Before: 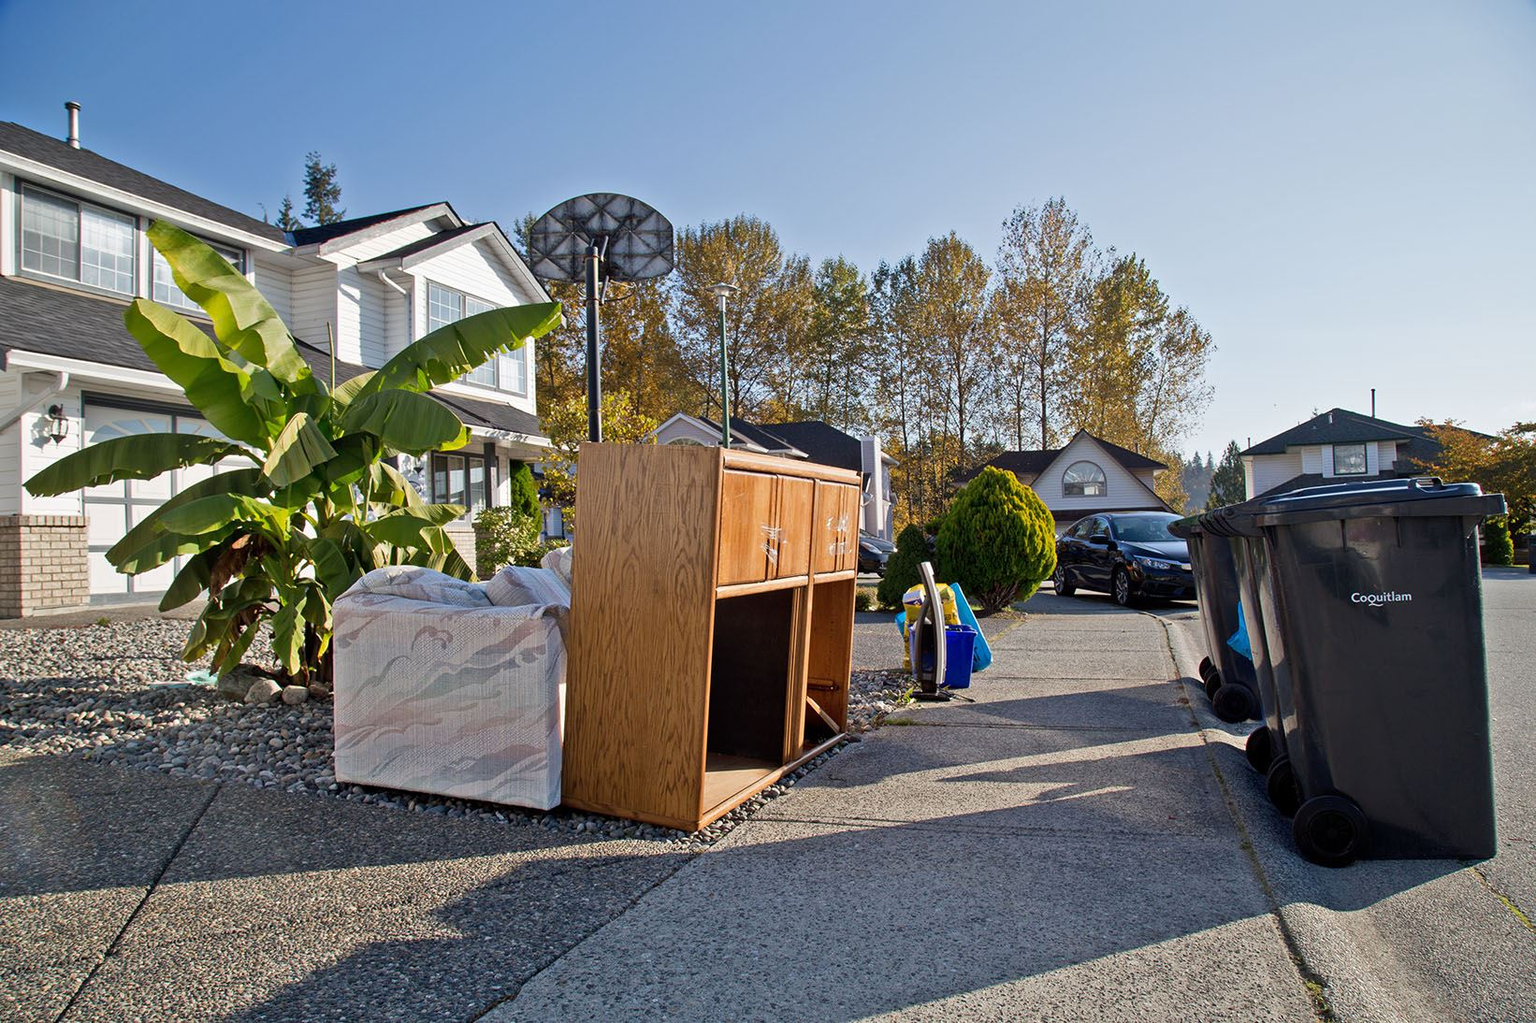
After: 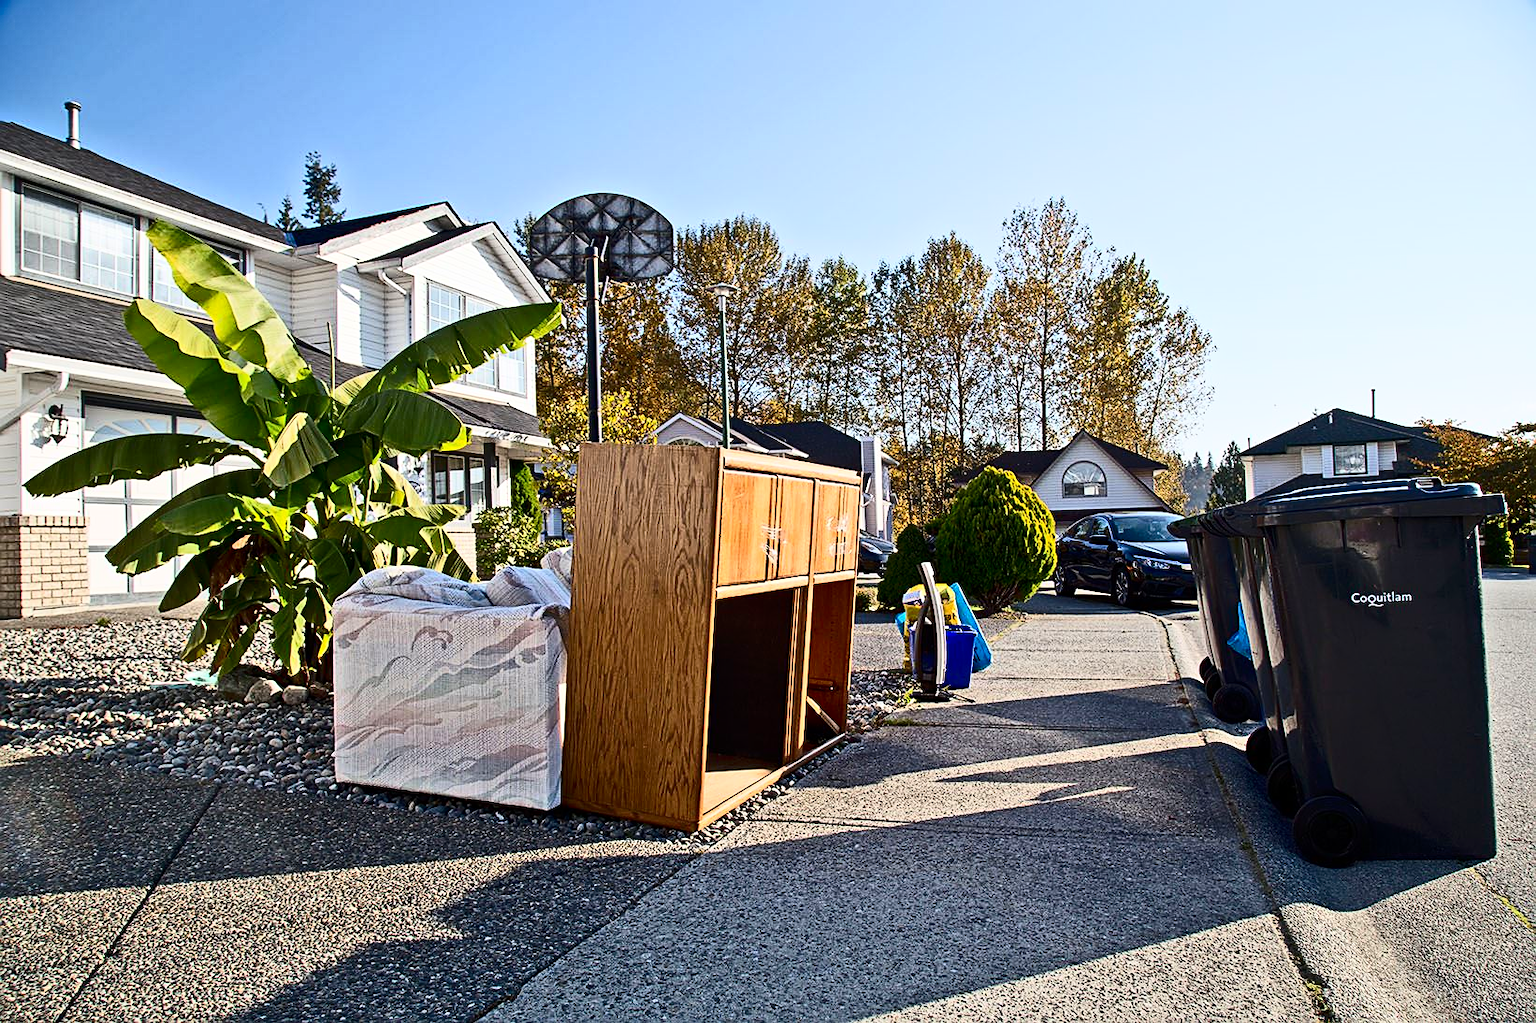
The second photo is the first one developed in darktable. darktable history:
sharpen: on, module defaults
contrast brightness saturation: contrast 0.4, brightness 0.1, saturation 0.21
